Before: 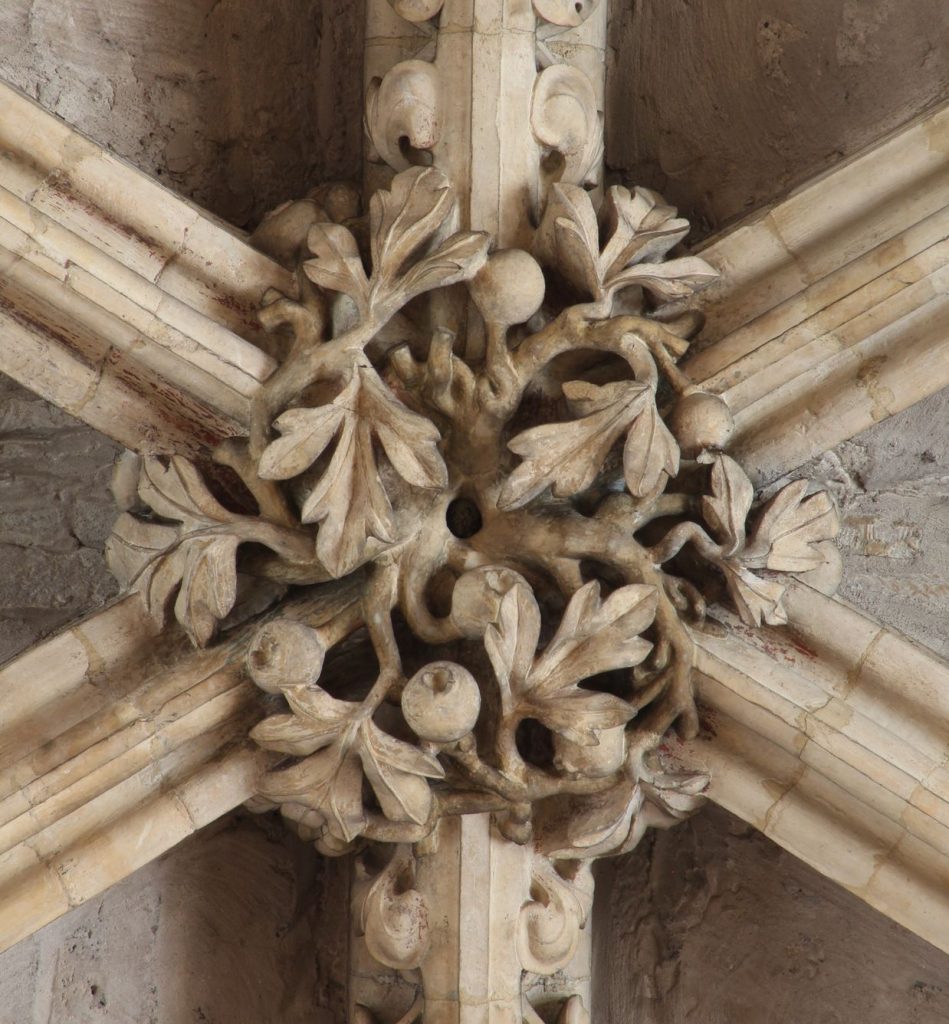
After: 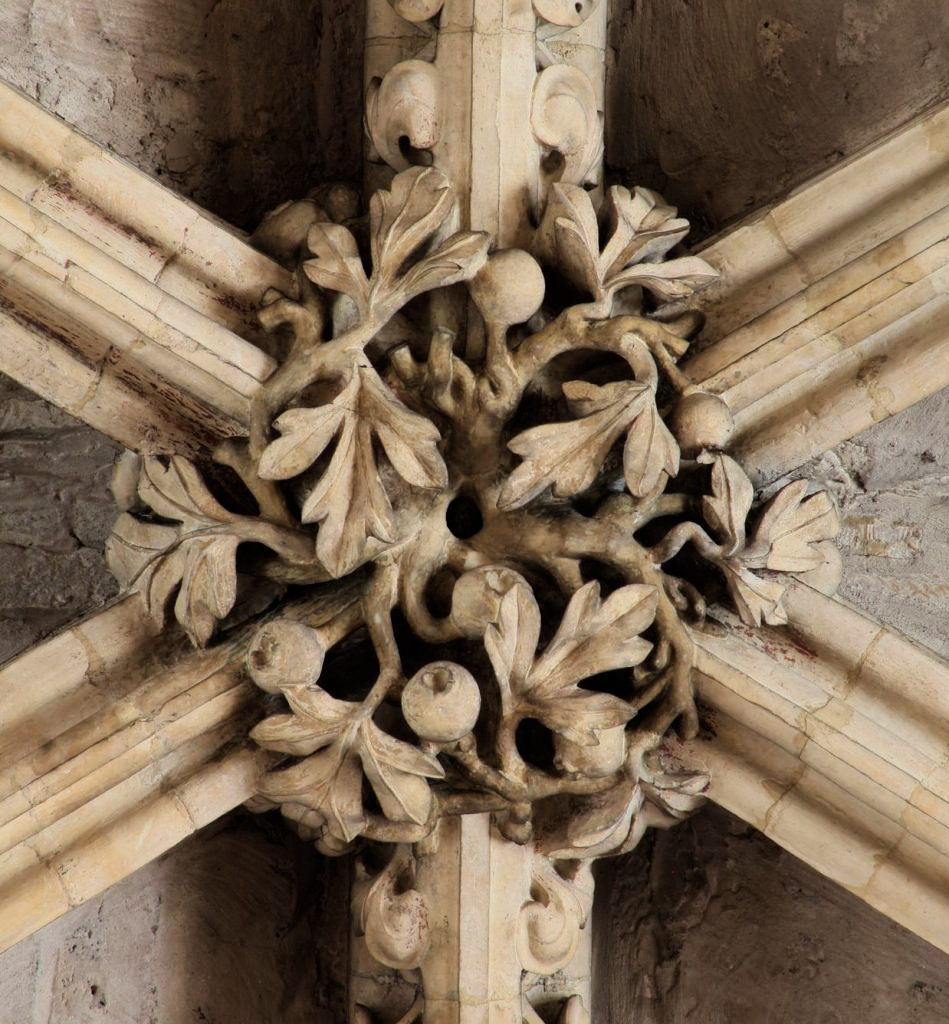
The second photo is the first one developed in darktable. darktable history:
filmic rgb: hardness 4.17, contrast 1.364, color science v6 (2022)
velvia: on, module defaults
